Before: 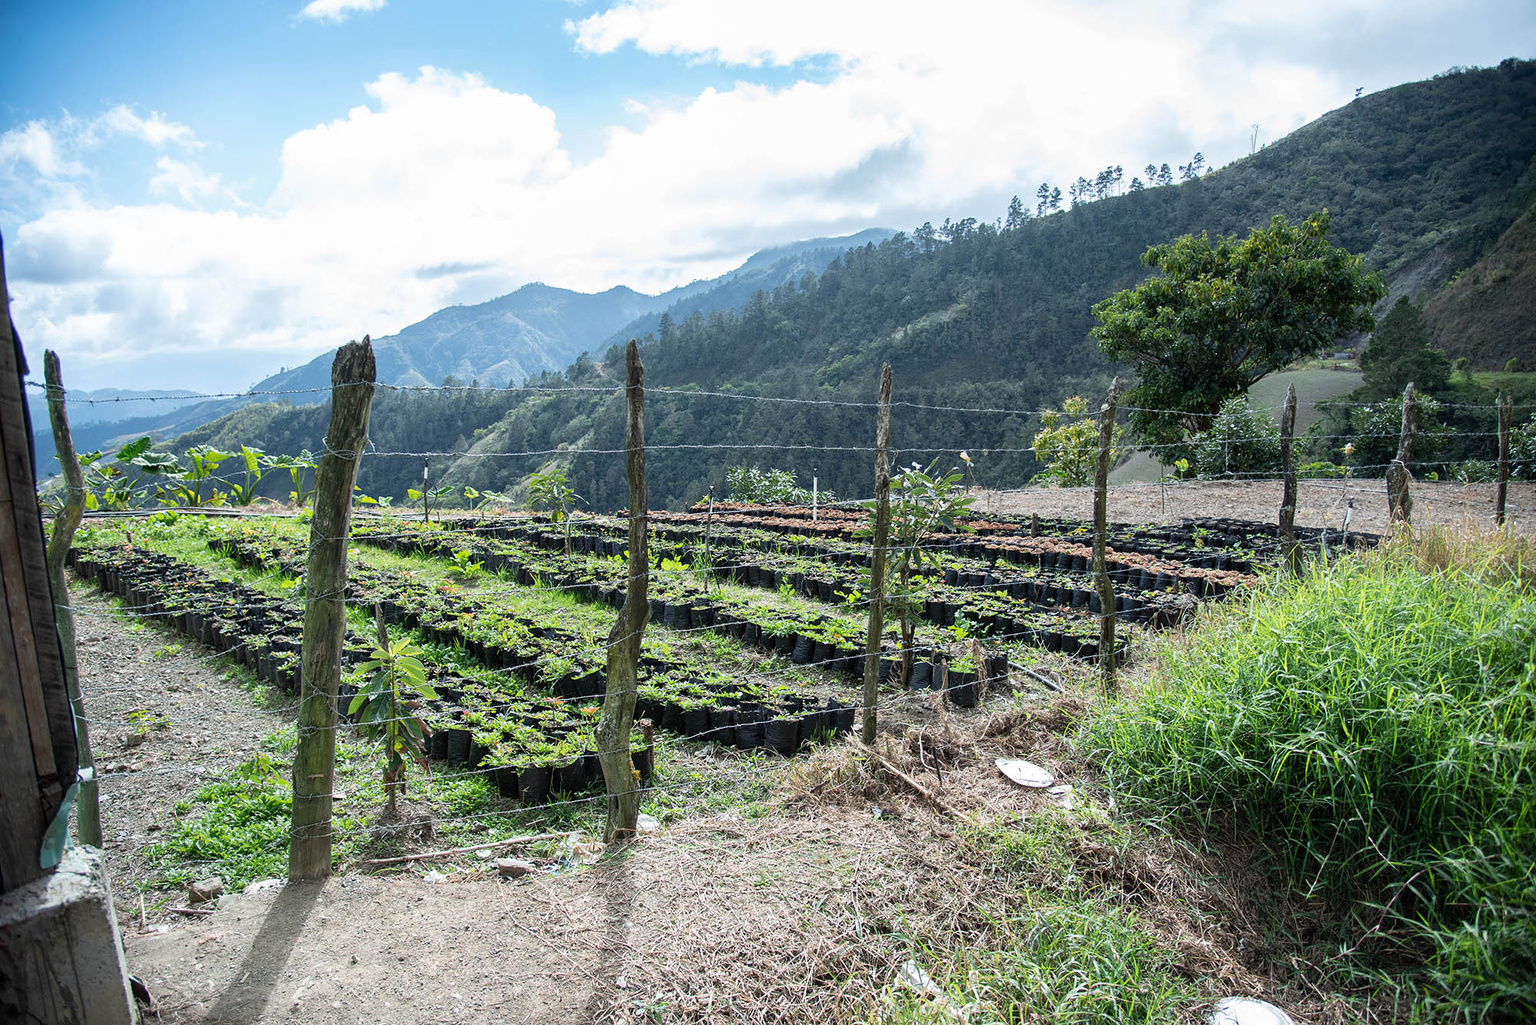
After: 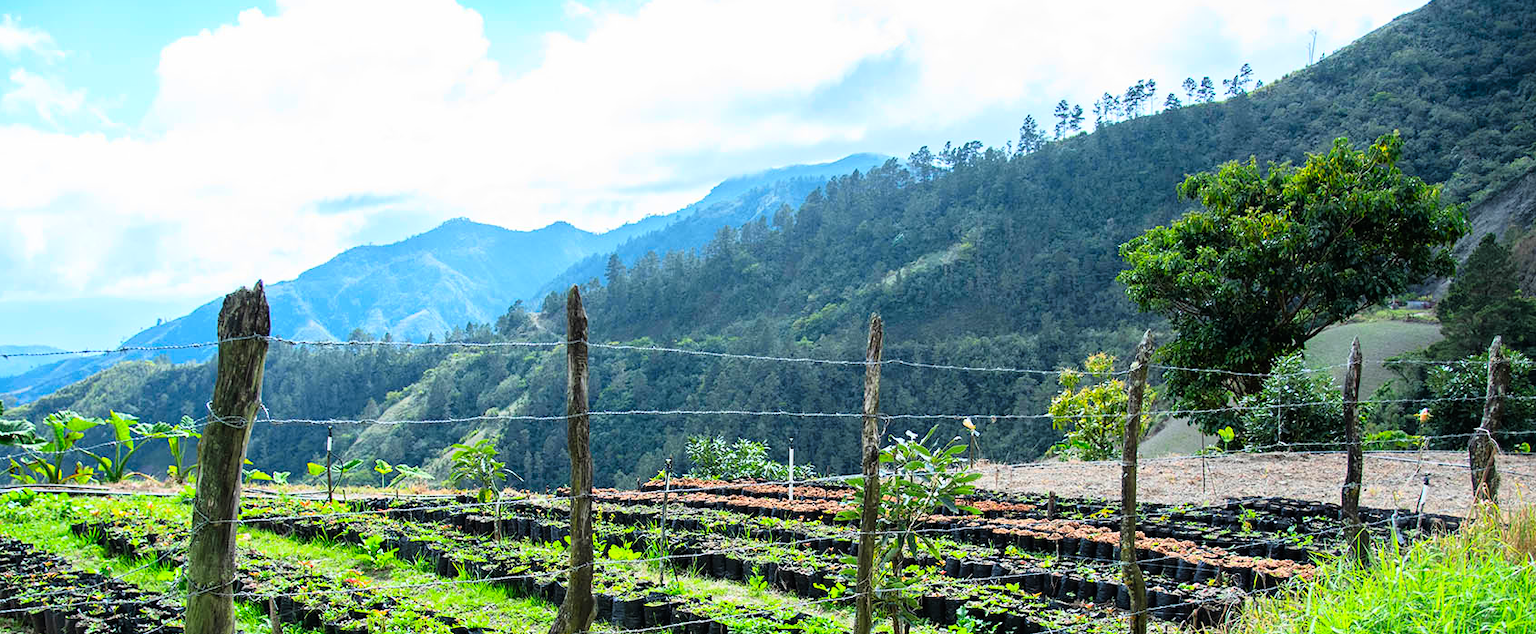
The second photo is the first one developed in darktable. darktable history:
crop and rotate: left 9.696%, top 9.691%, right 5.983%, bottom 38.116%
tone curve: curves: ch0 [(0, 0) (0.106, 0.041) (0.256, 0.197) (0.37, 0.336) (0.513, 0.481) (0.667, 0.629) (1, 1)]; ch1 [(0, 0) (0.502, 0.505) (0.553, 0.577) (1, 1)]; ch2 [(0, 0) (0.5, 0.495) (0.56, 0.544) (1, 1)], color space Lab, linked channels, preserve colors none
shadows and highlights: radius 331.54, shadows 54.6, highlights -98.63, compress 94.59%, highlights color adjustment 40%, soften with gaussian
contrast brightness saturation: contrast 0.203, brightness 0.196, saturation 0.816
